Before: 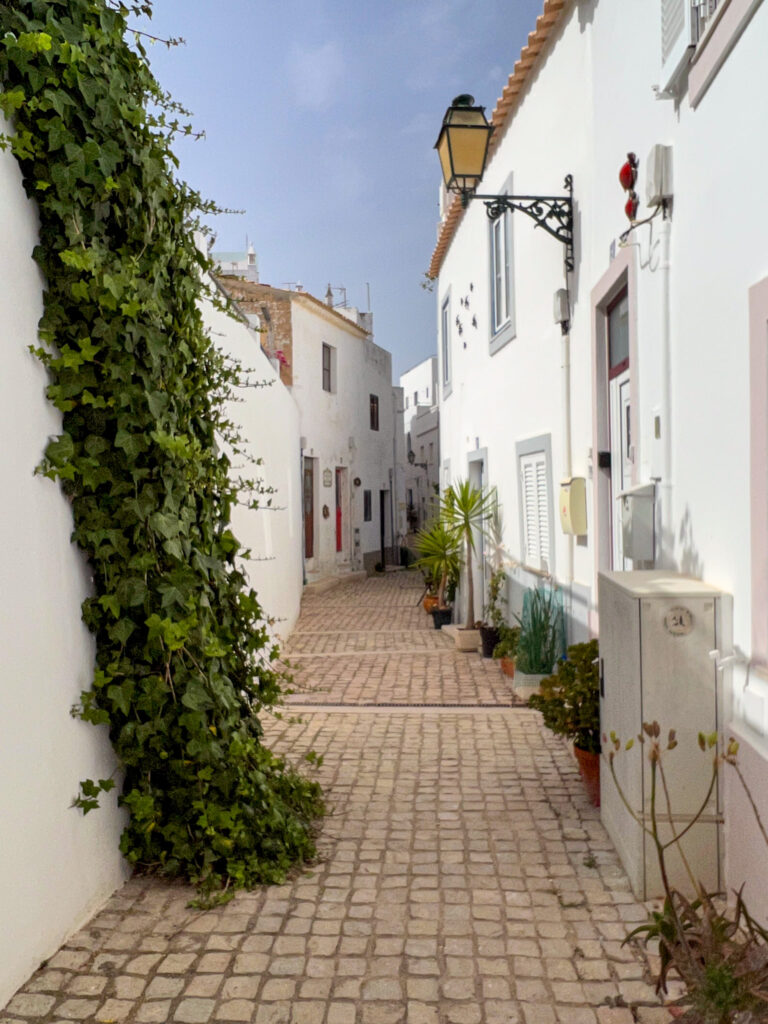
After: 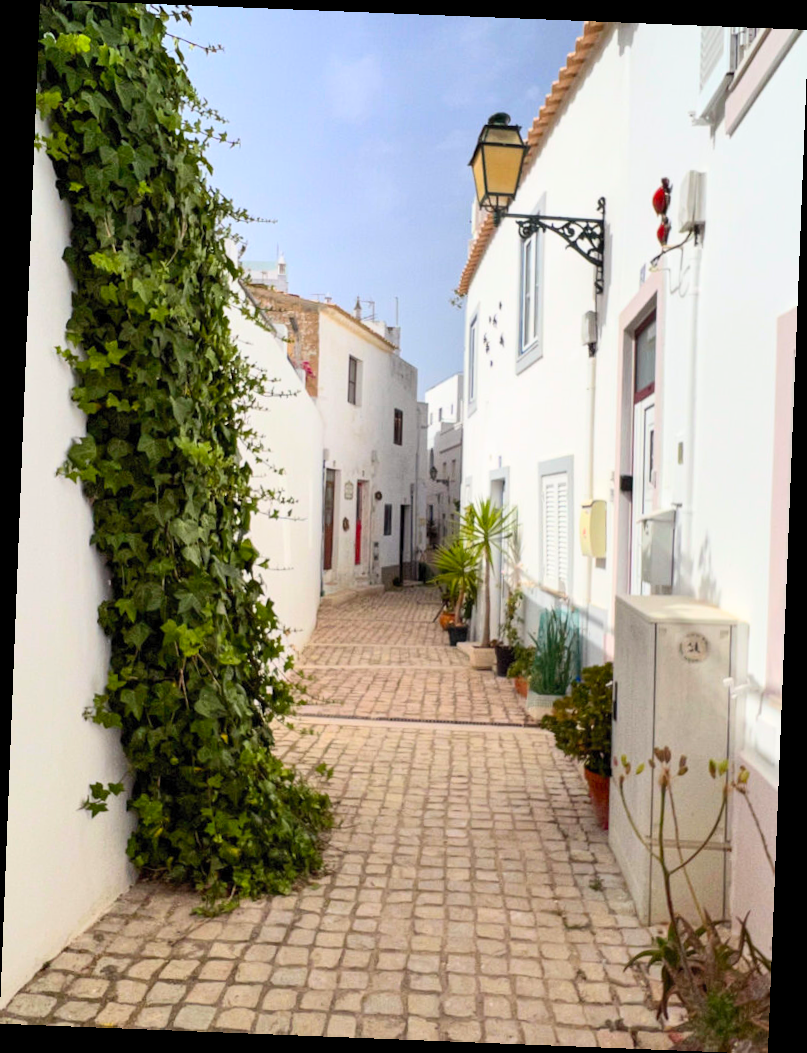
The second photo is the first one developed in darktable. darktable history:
rotate and perspective: rotation 2.27°, automatic cropping off
contrast brightness saturation: contrast 0.2, brightness 0.16, saturation 0.22
